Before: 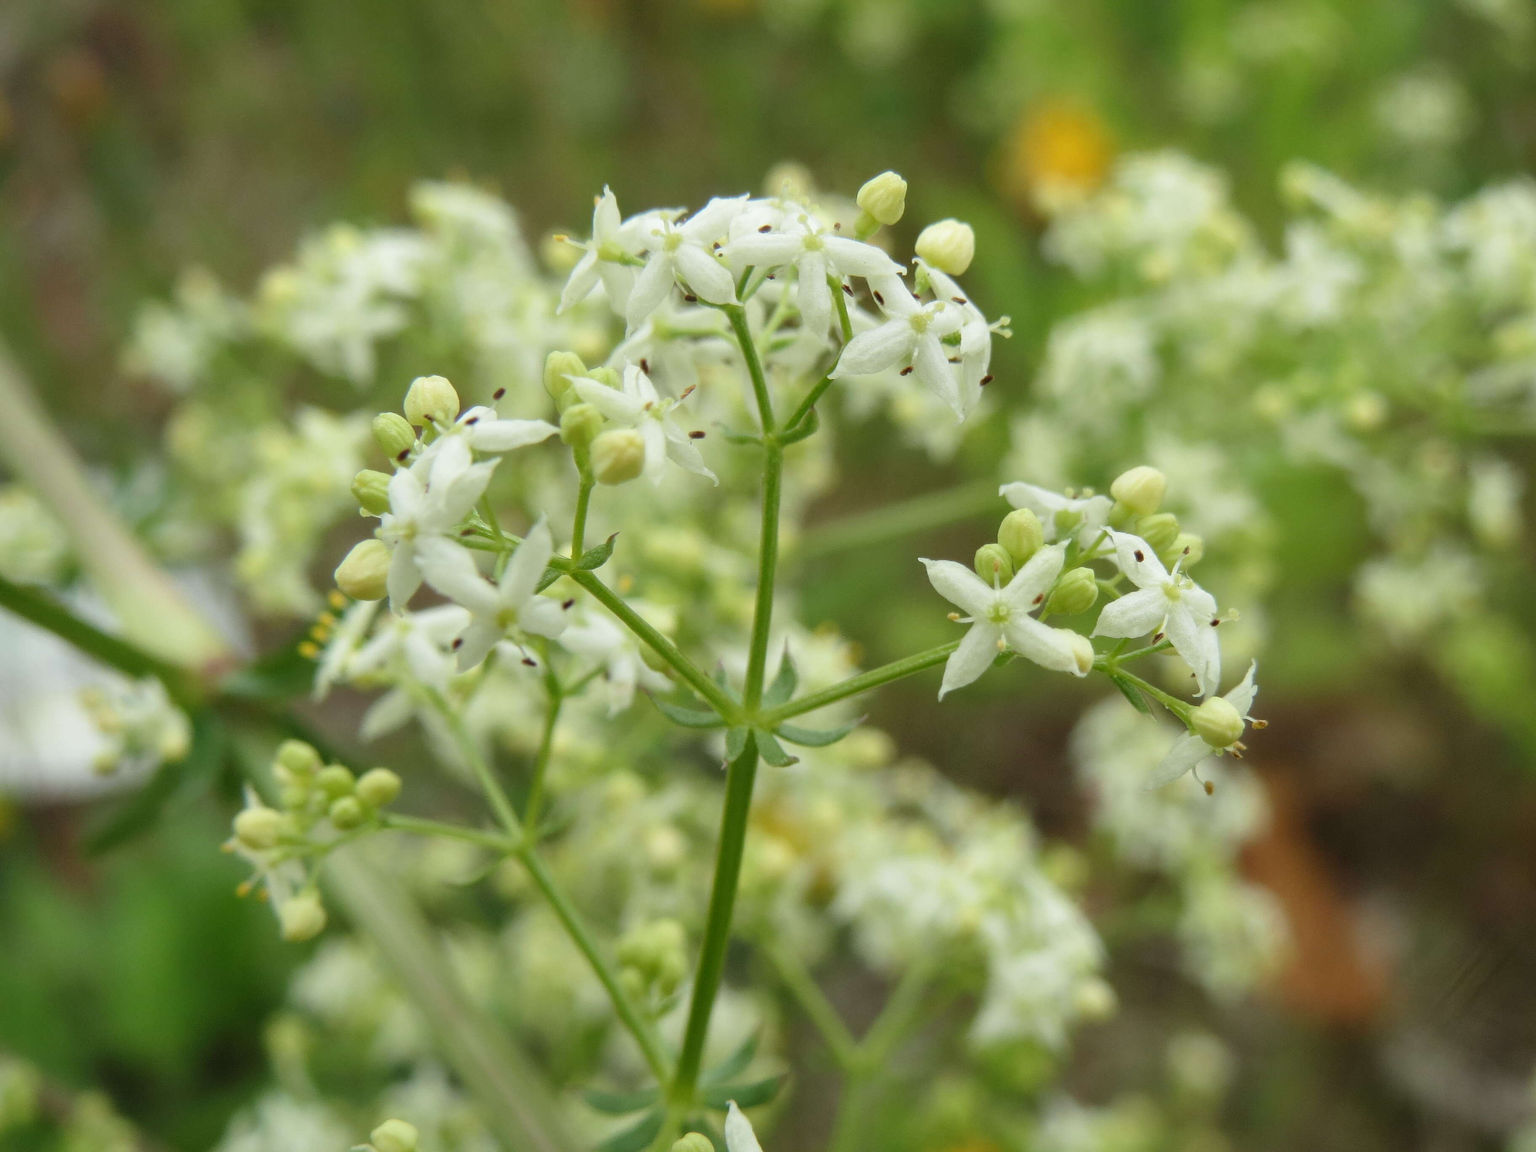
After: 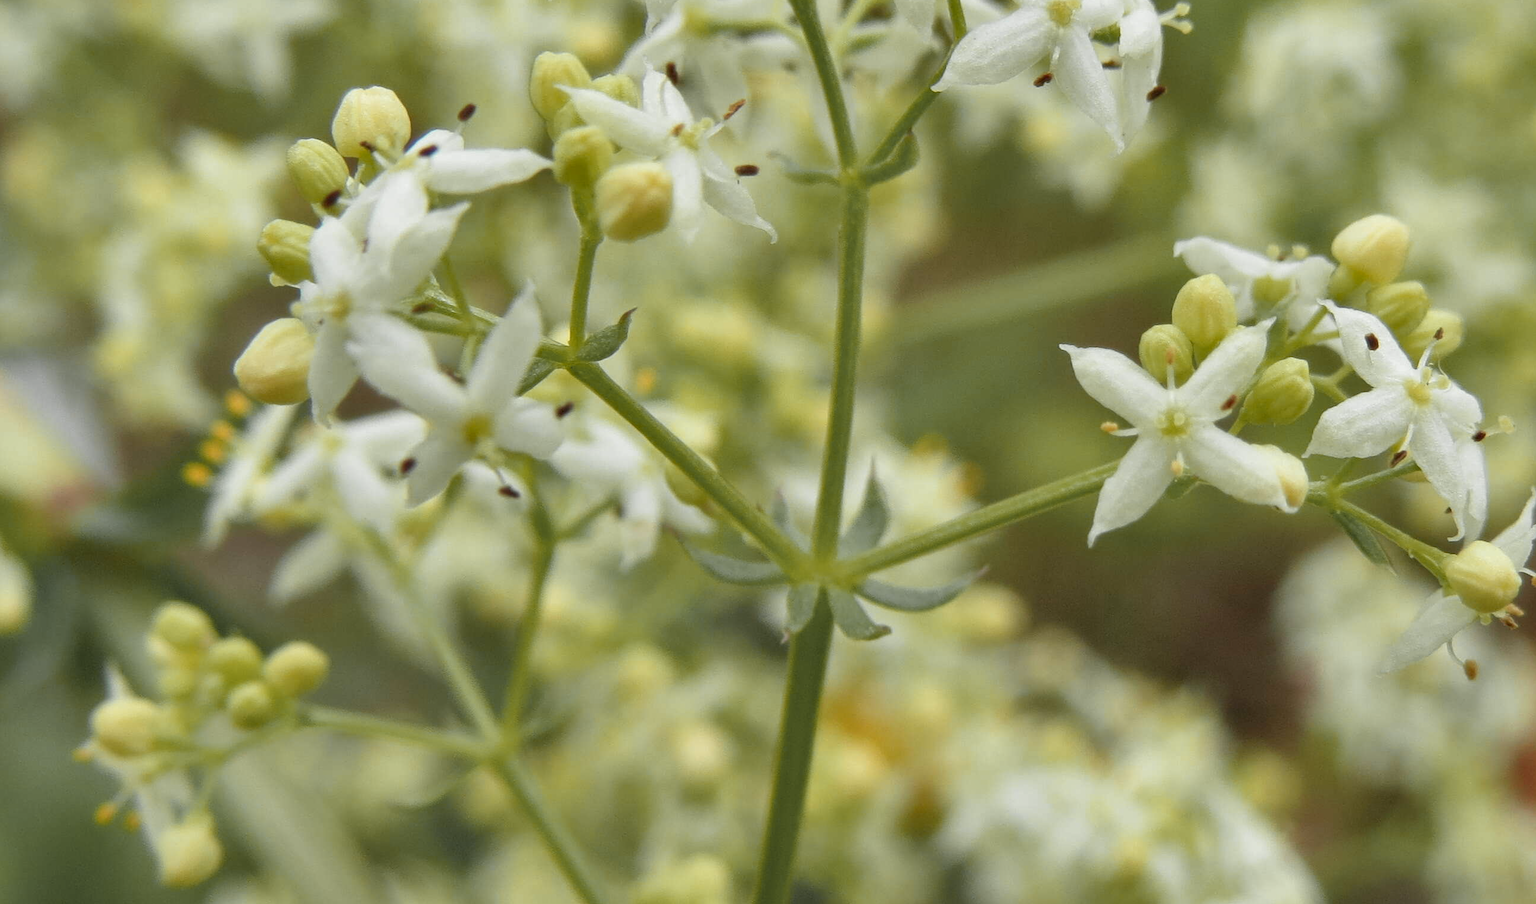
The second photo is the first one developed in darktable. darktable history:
crop: left 11.04%, top 27.322%, right 18.261%, bottom 17.184%
shadows and highlights: shadows 4.63, soften with gaussian
color zones: curves: ch1 [(0.29, 0.492) (0.373, 0.185) (0.509, 0.481)]; ch2 [(0.25, 0.462) (0.749, 0.457)]
